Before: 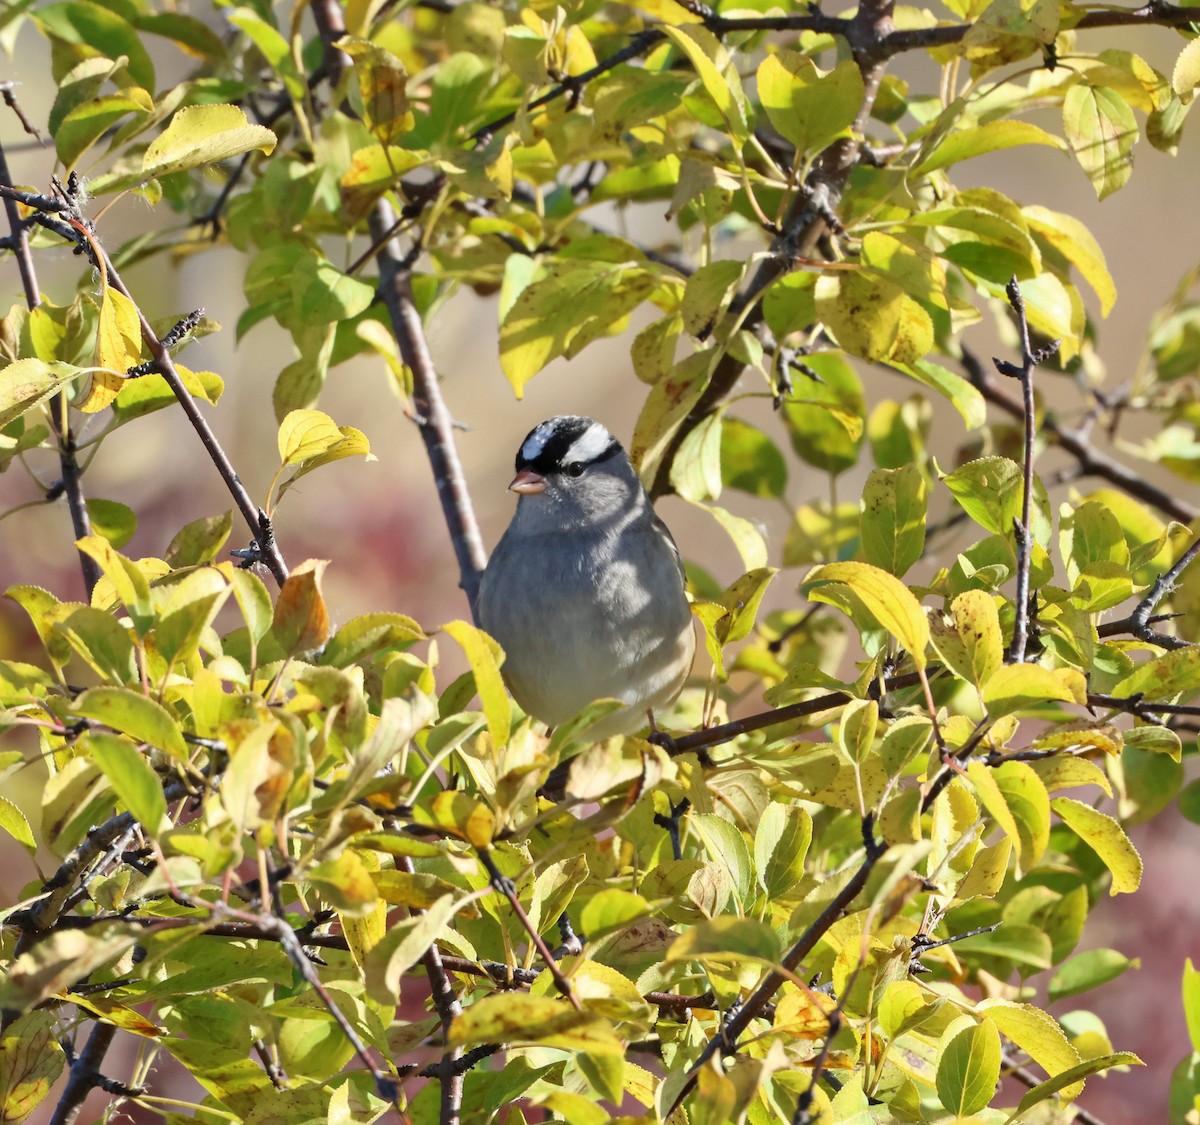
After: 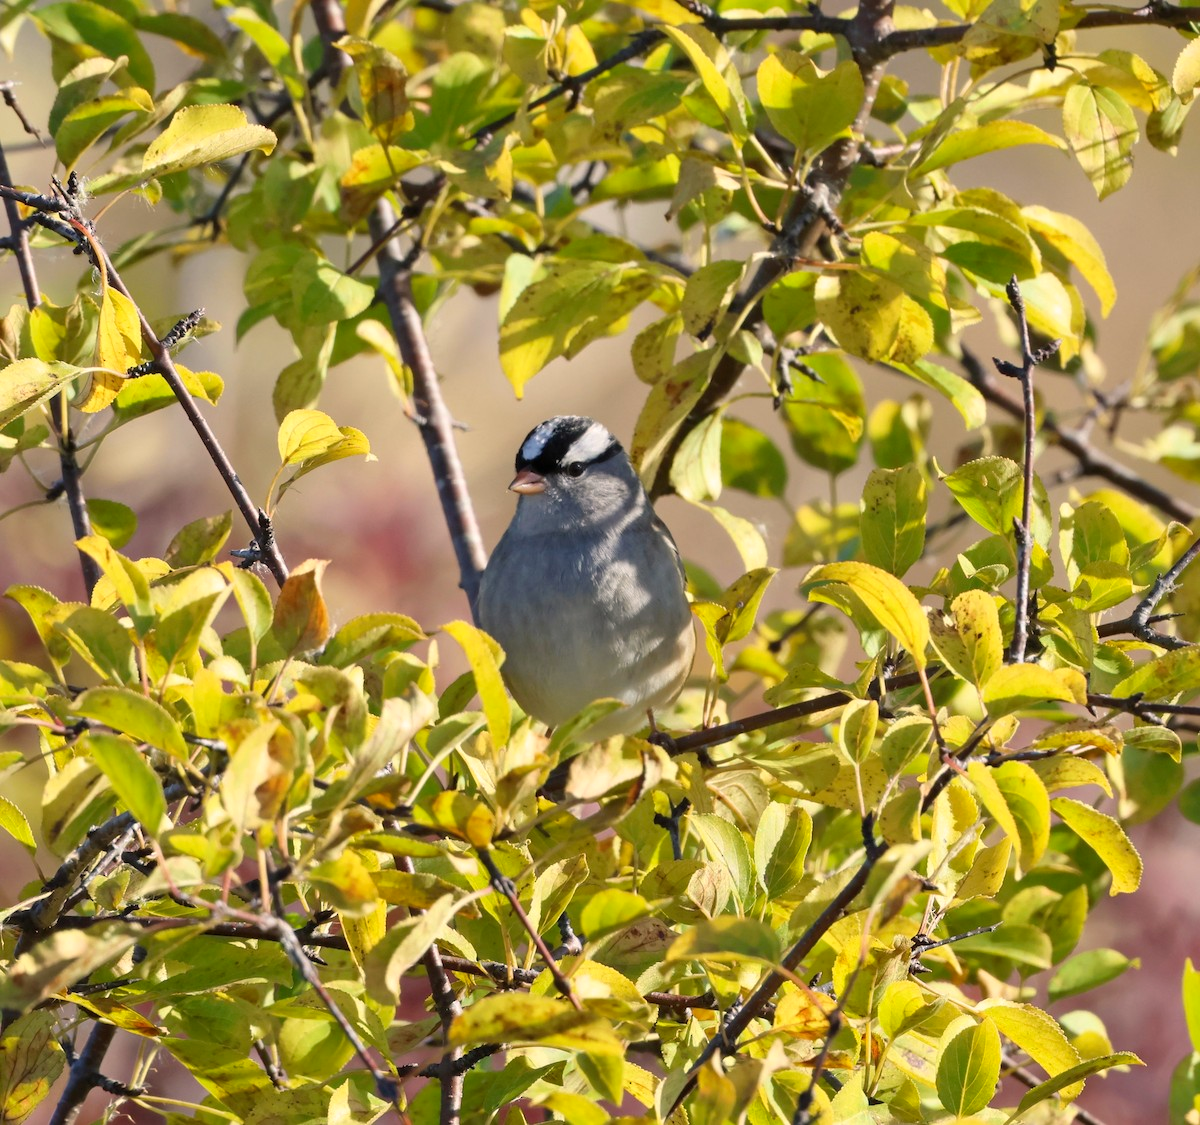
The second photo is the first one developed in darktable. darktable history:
color balance rgb: highlights gain › chroma 1.688%, highlights gain › hue 55.74°, perceptual saturation grading › global saturation 0.086%, global vibrance 20%
